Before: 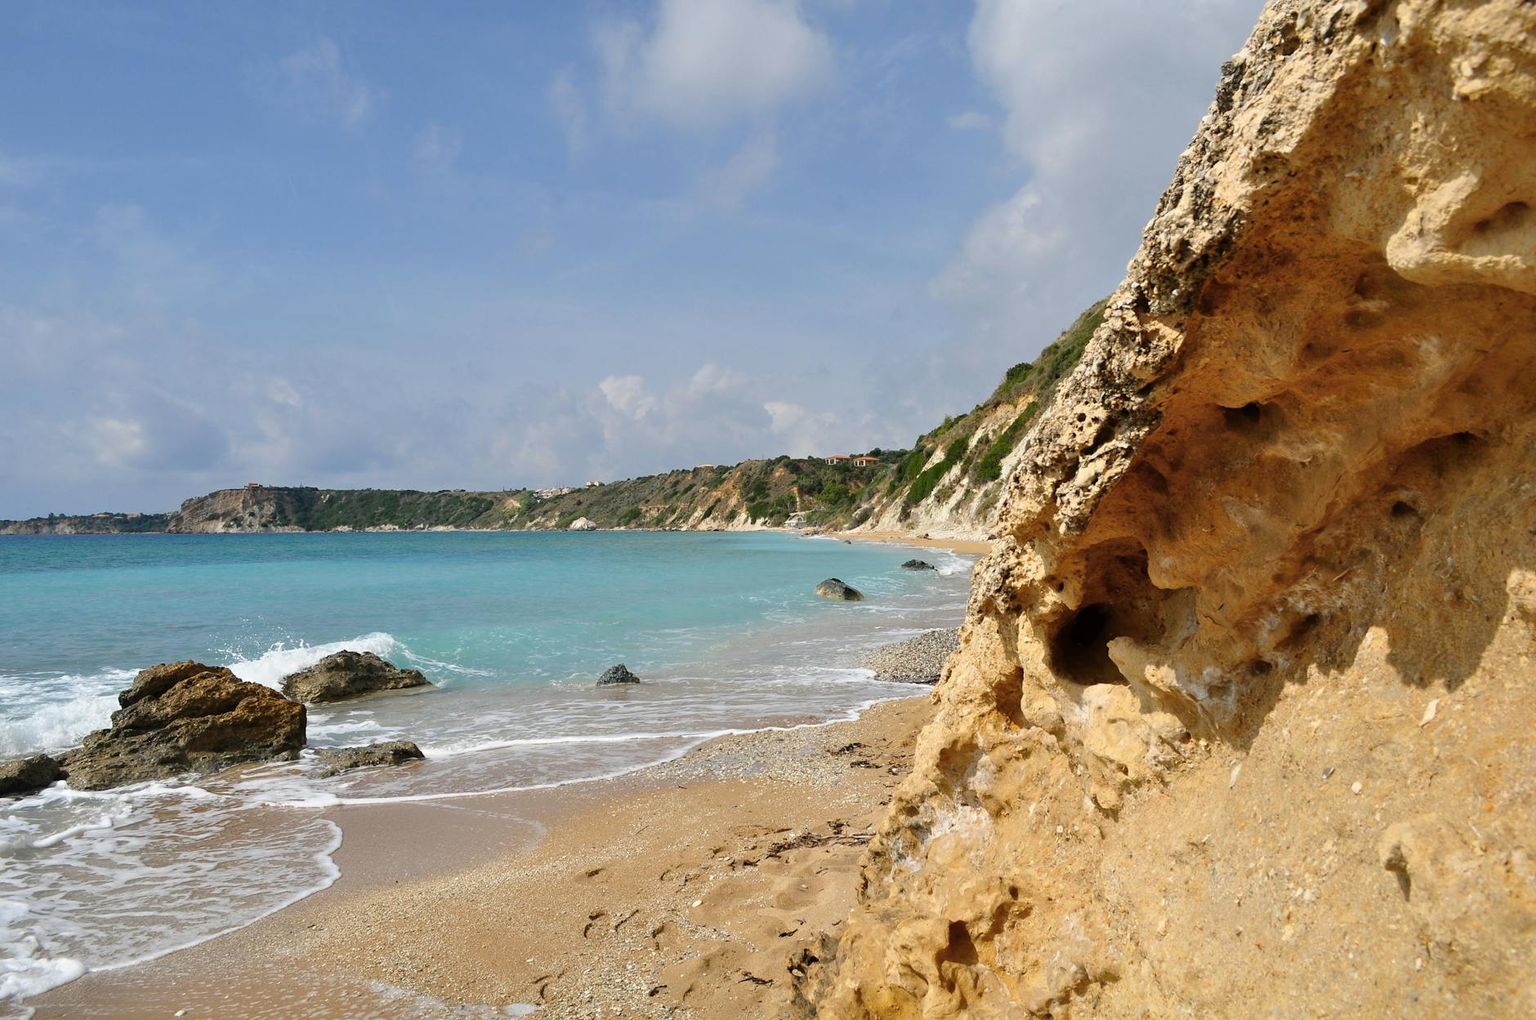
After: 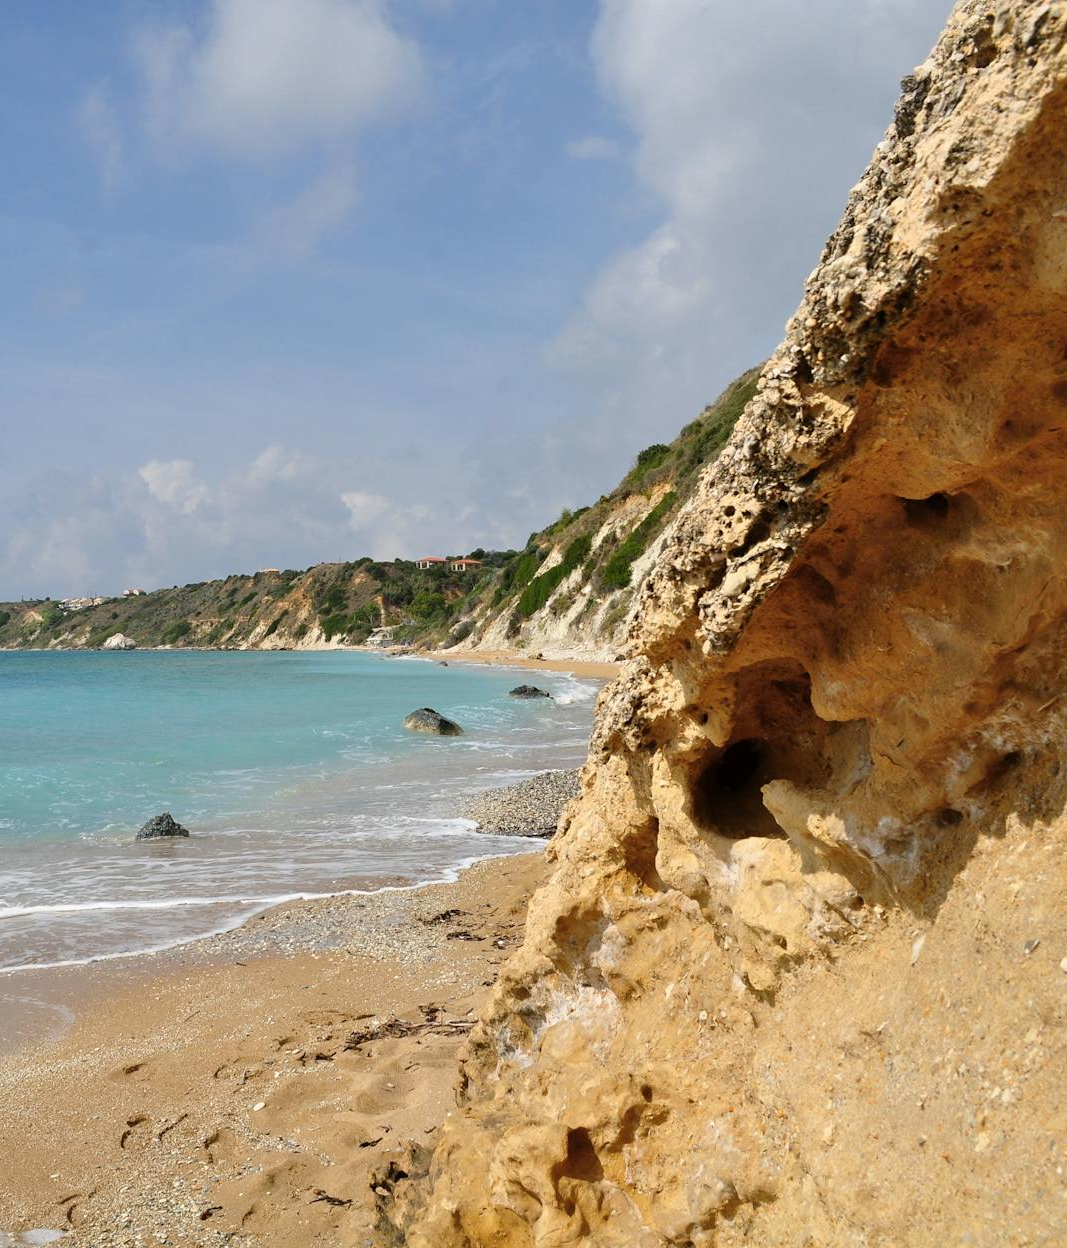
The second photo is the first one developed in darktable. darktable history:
crop: left 31.598%, top 0.012%, right 11.638%
